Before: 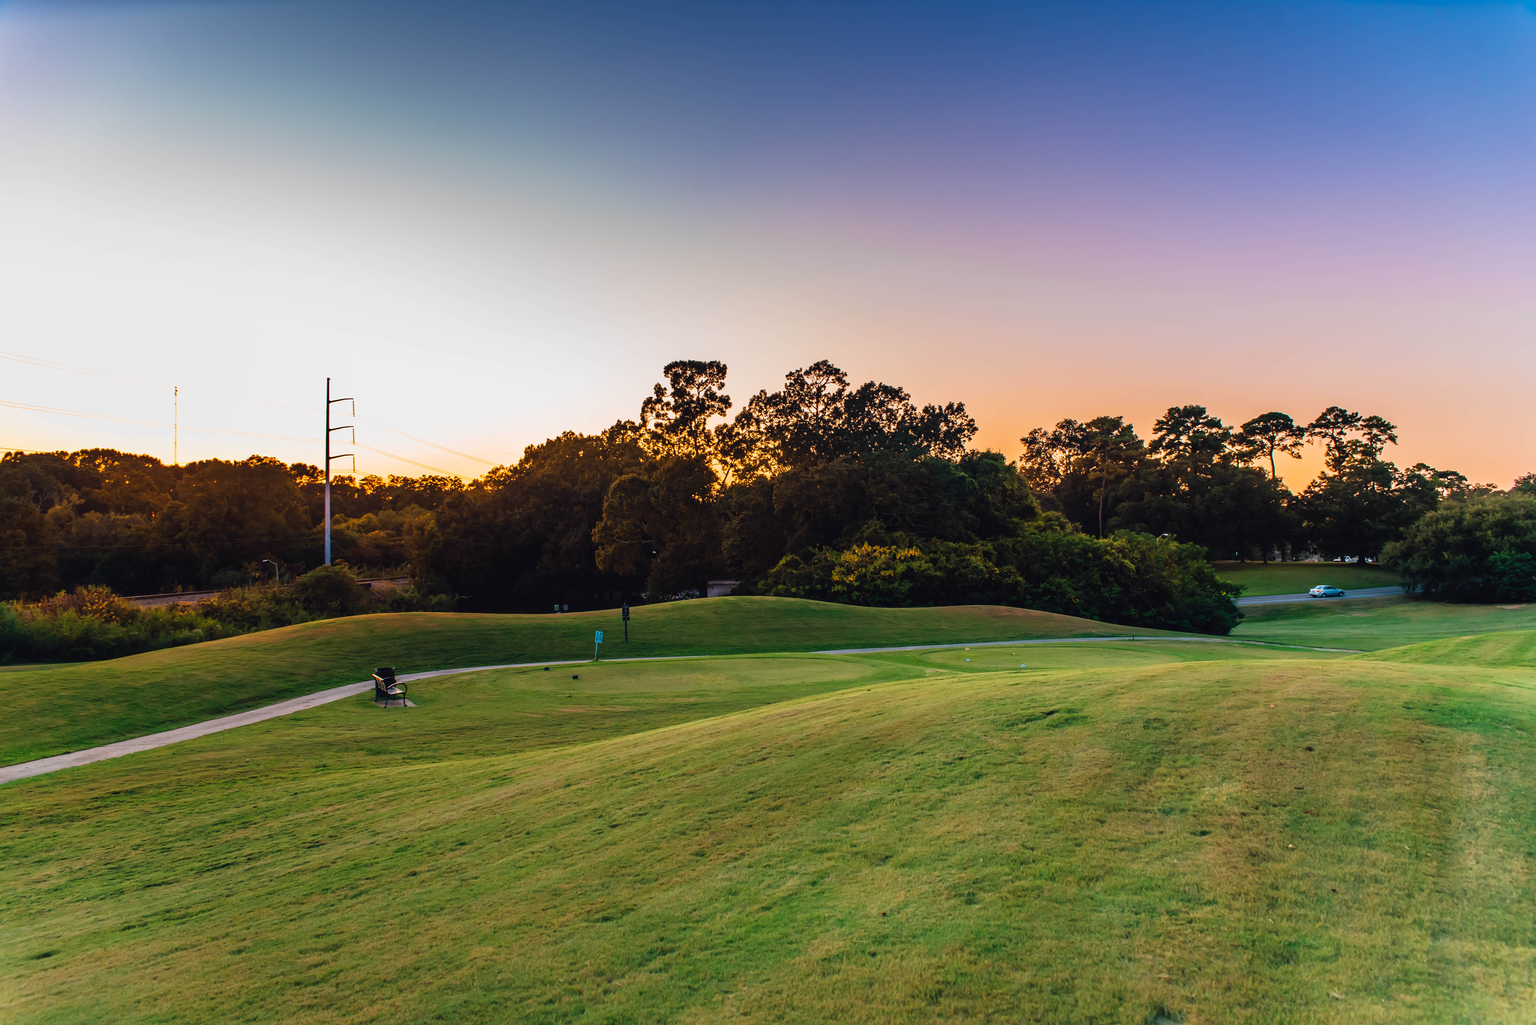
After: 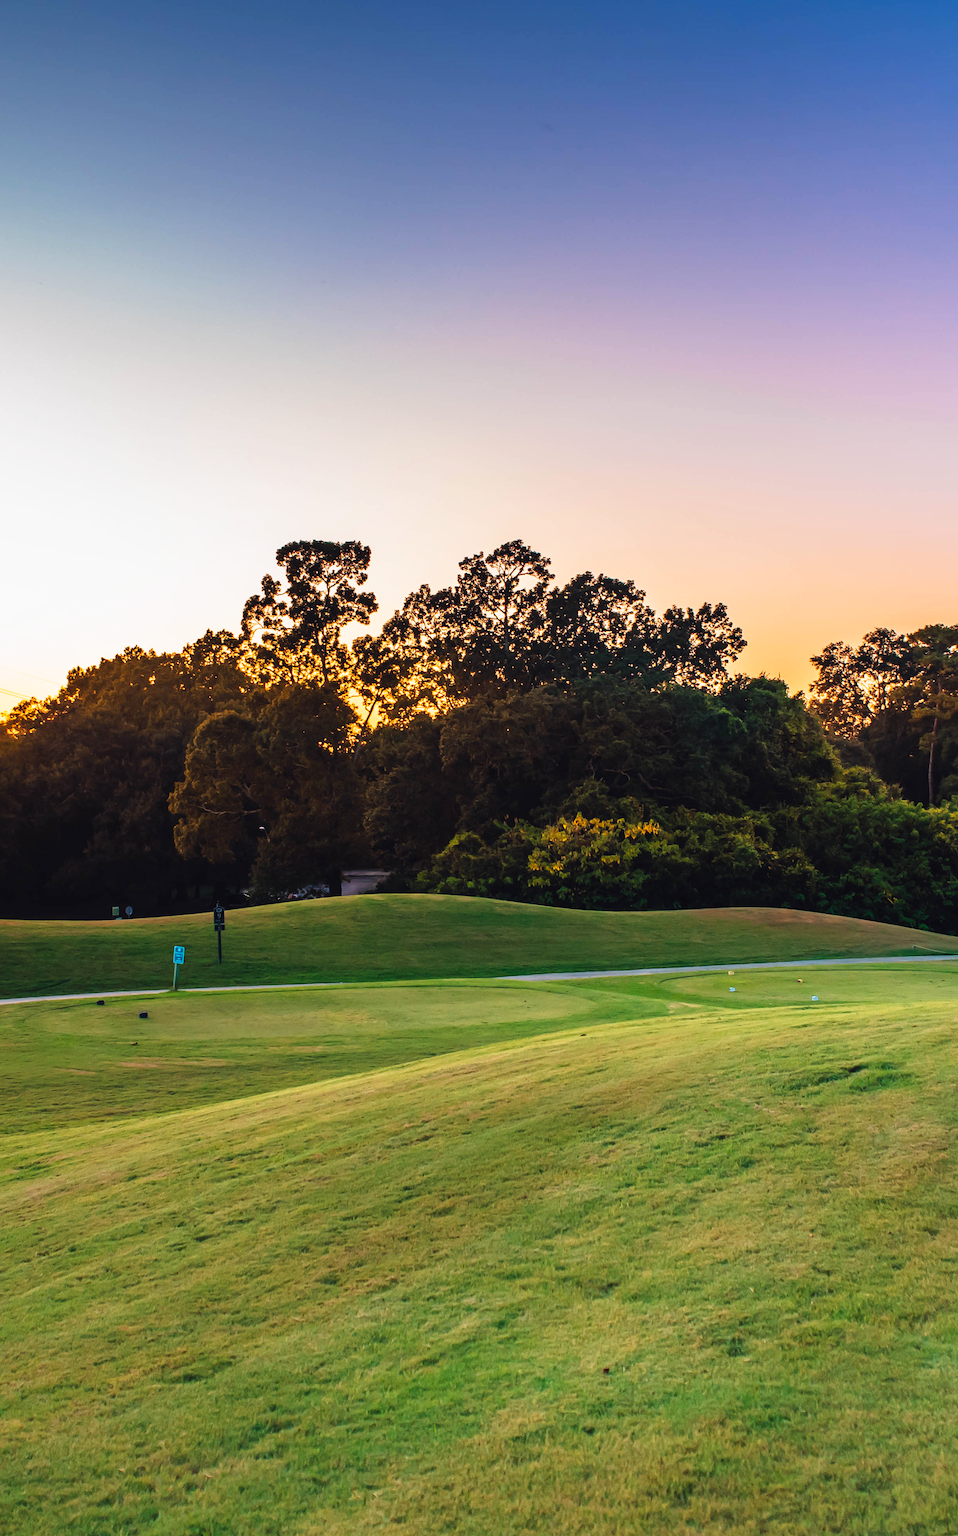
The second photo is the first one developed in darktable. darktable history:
crop: left 31.229%, right 27.105%
base curve: curves: ch0 [(0, 0) (0.688, 0.865) (1, 1)], preserve colors none
